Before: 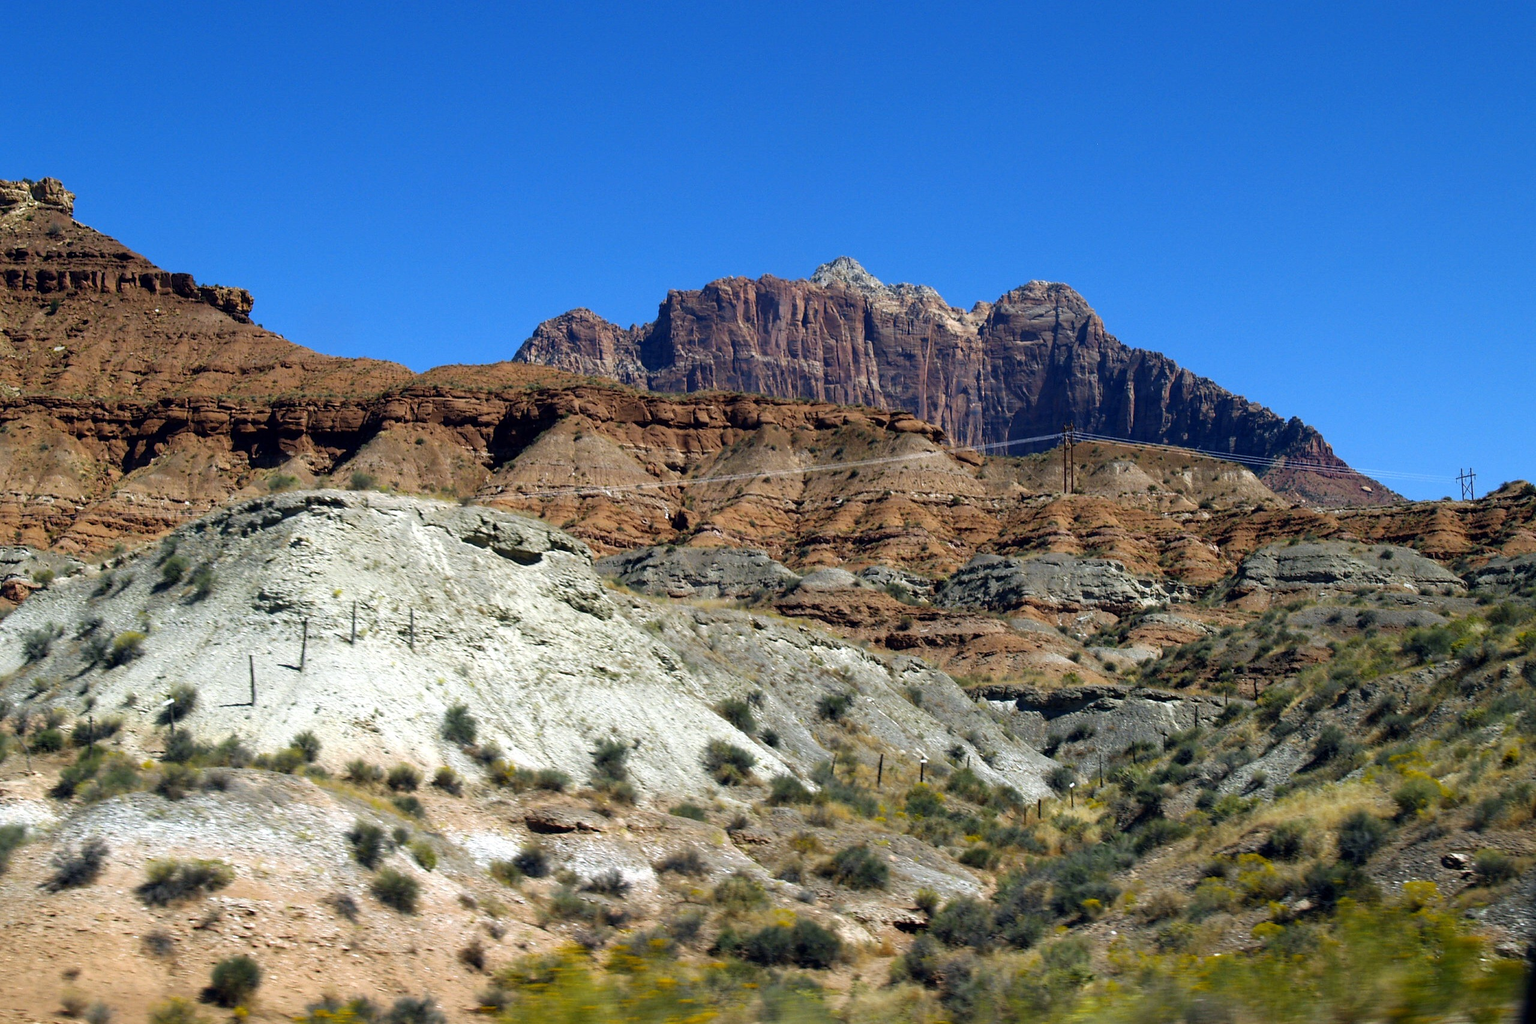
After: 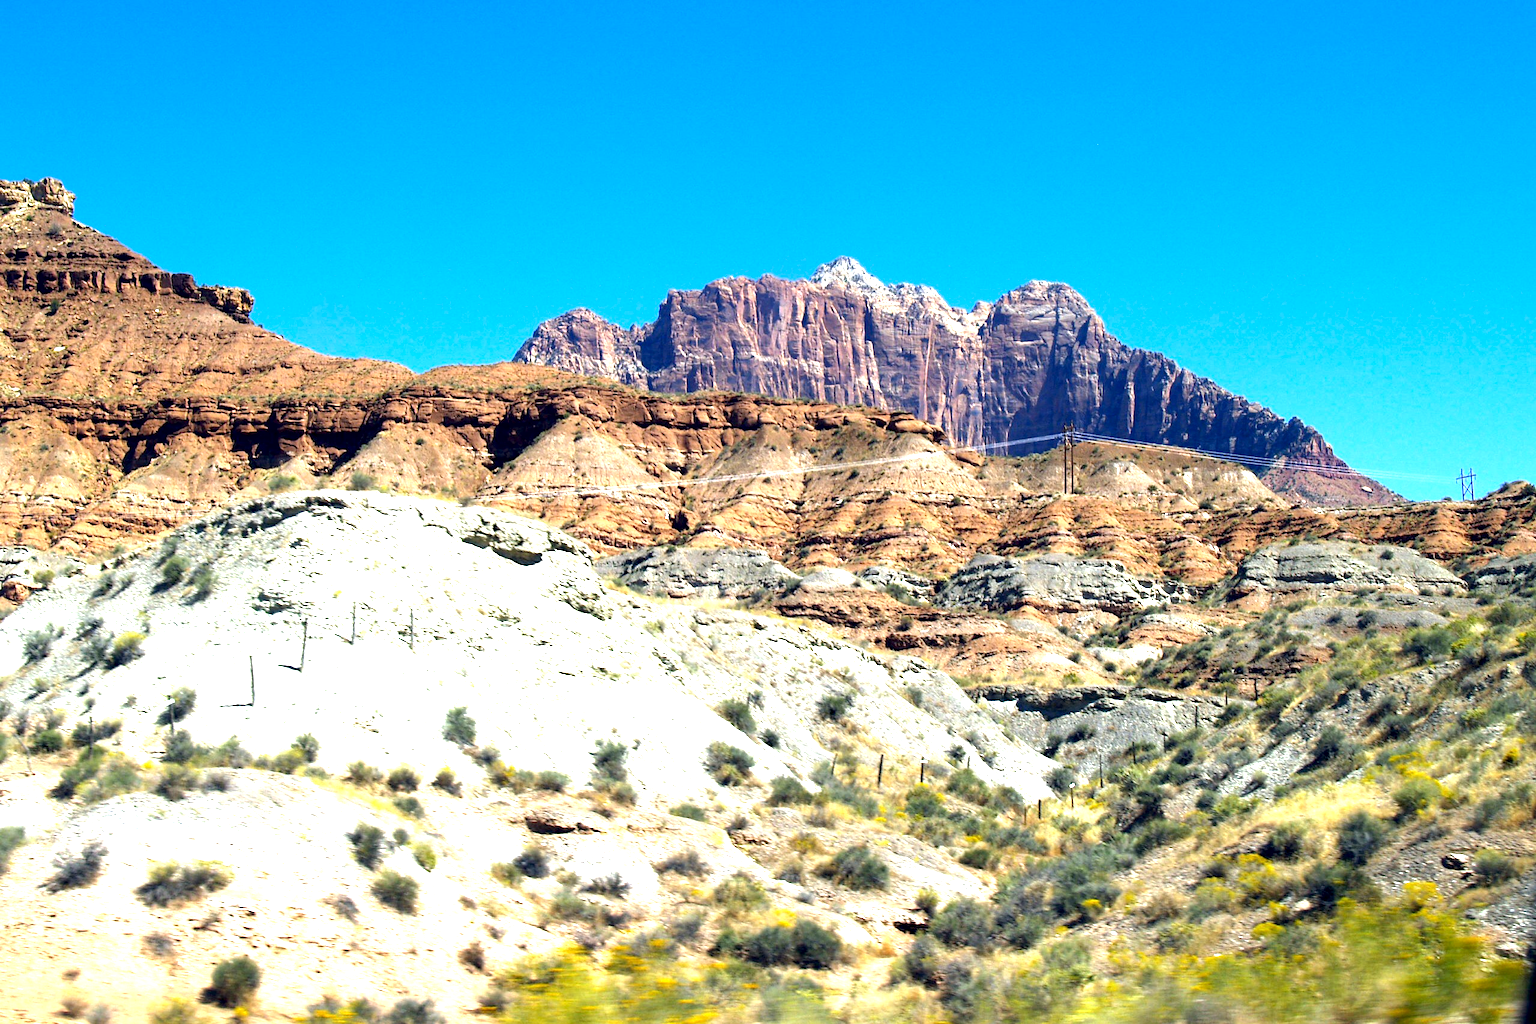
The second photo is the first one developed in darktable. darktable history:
exposure: black level correction 0.001, exposure 1.728 EV, compensate highlight preservation false
color zones: curves: ch0 [(0, 0.5) (0.143, 0.5) (0.286, 0.5) (0.429, 0.5) (0.62, 0.489) (0.714, 0.445) (0.844, 0.496) (1, 0.5)]; ch1 [(0, 0.5) (0.143, 0.5) (0.286, 0.5) (0.429, 0.5) (0.571, 0.5) (0.714, 0.523) (0.857, 0.5) (1, 0.5)]
tone equalizer: edges refinement/feathering 500, mask exposure compensation -1.57 EV, preserve details no
